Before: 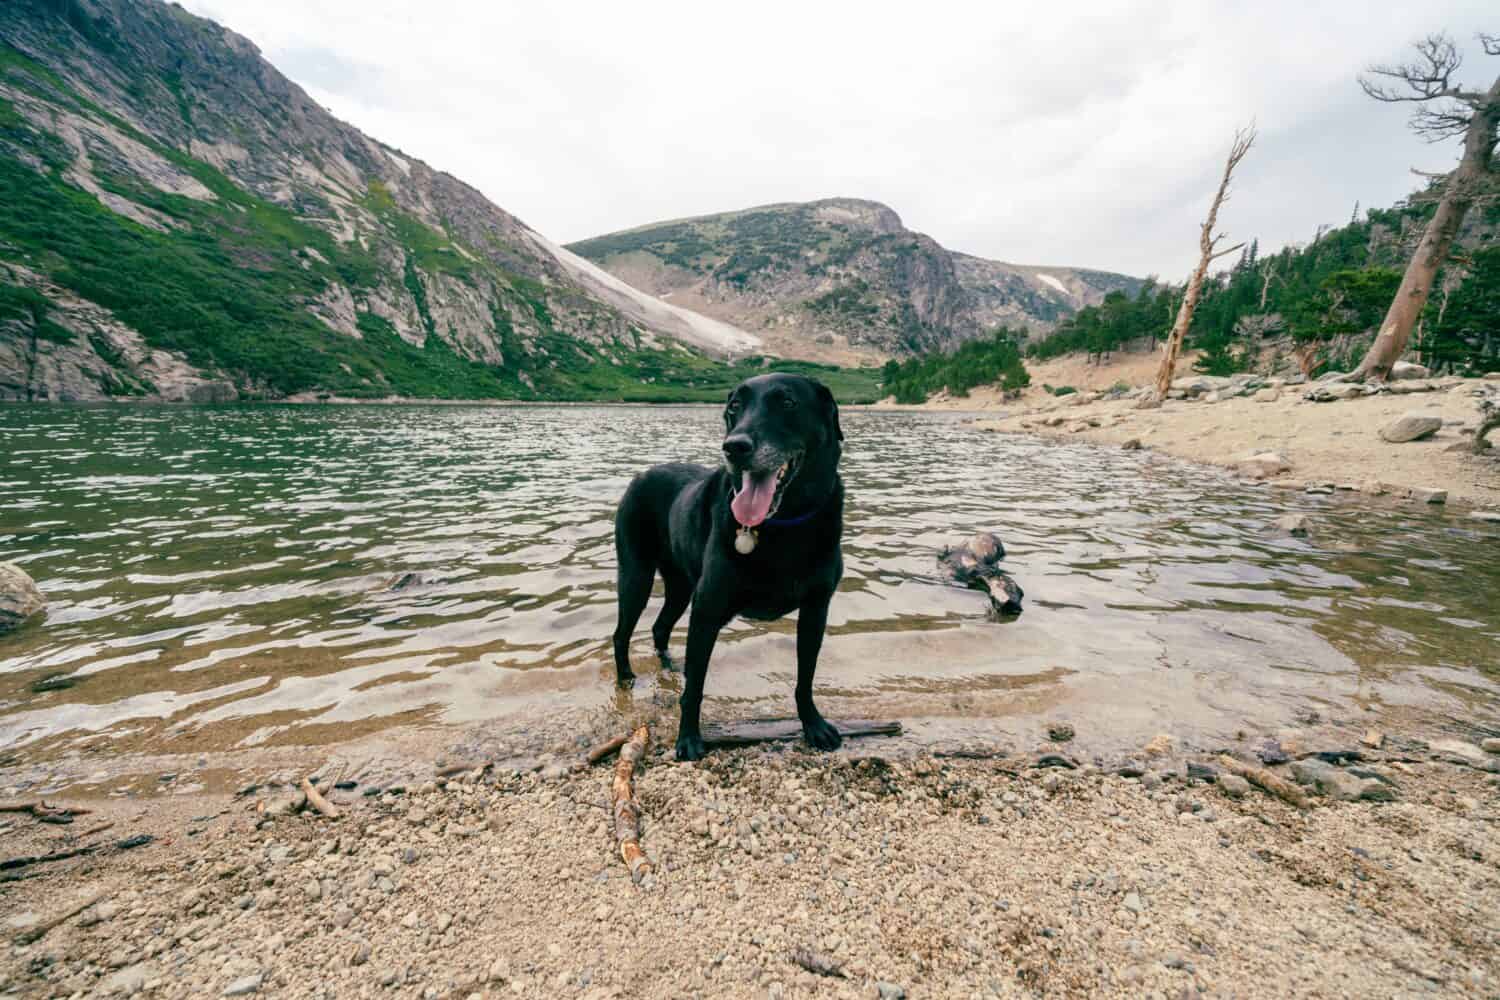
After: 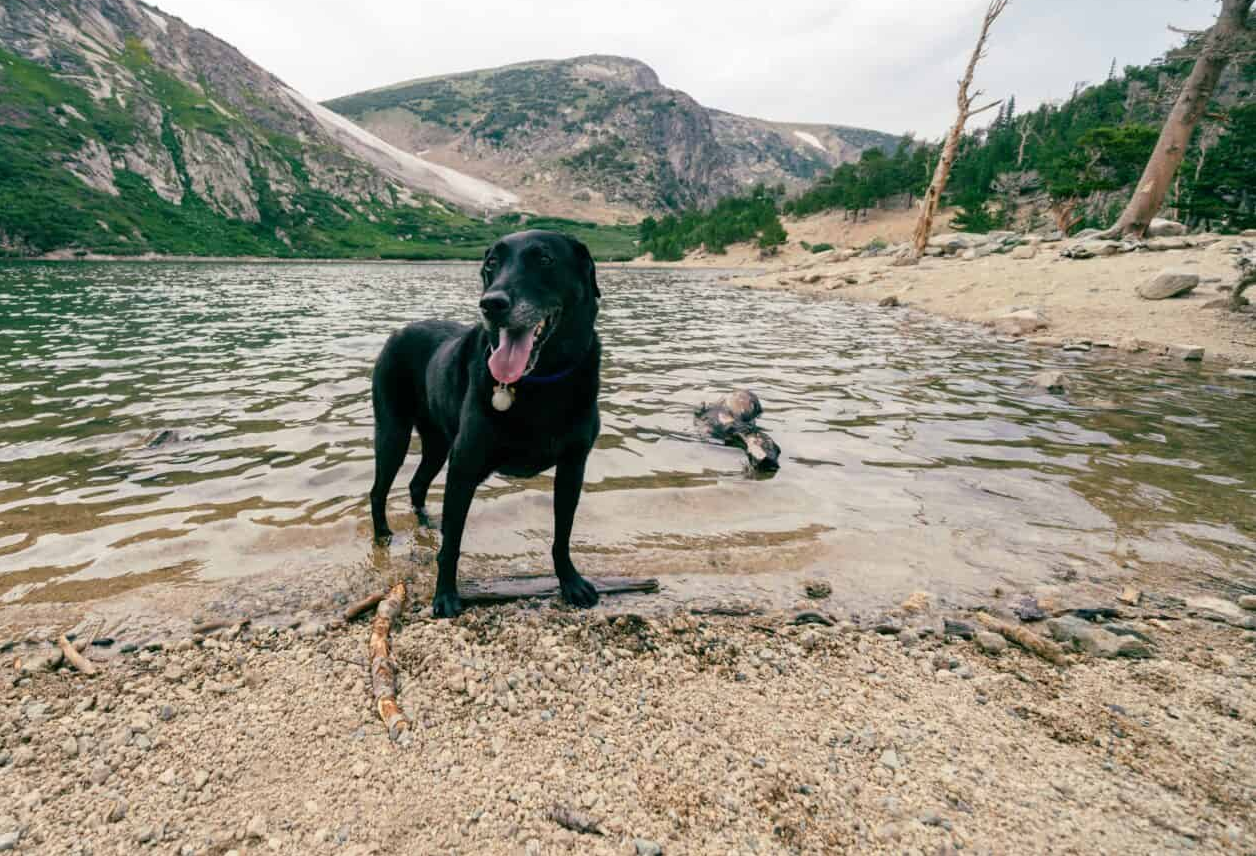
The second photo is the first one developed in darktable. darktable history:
crop: left 16.266%, top 14.301%
